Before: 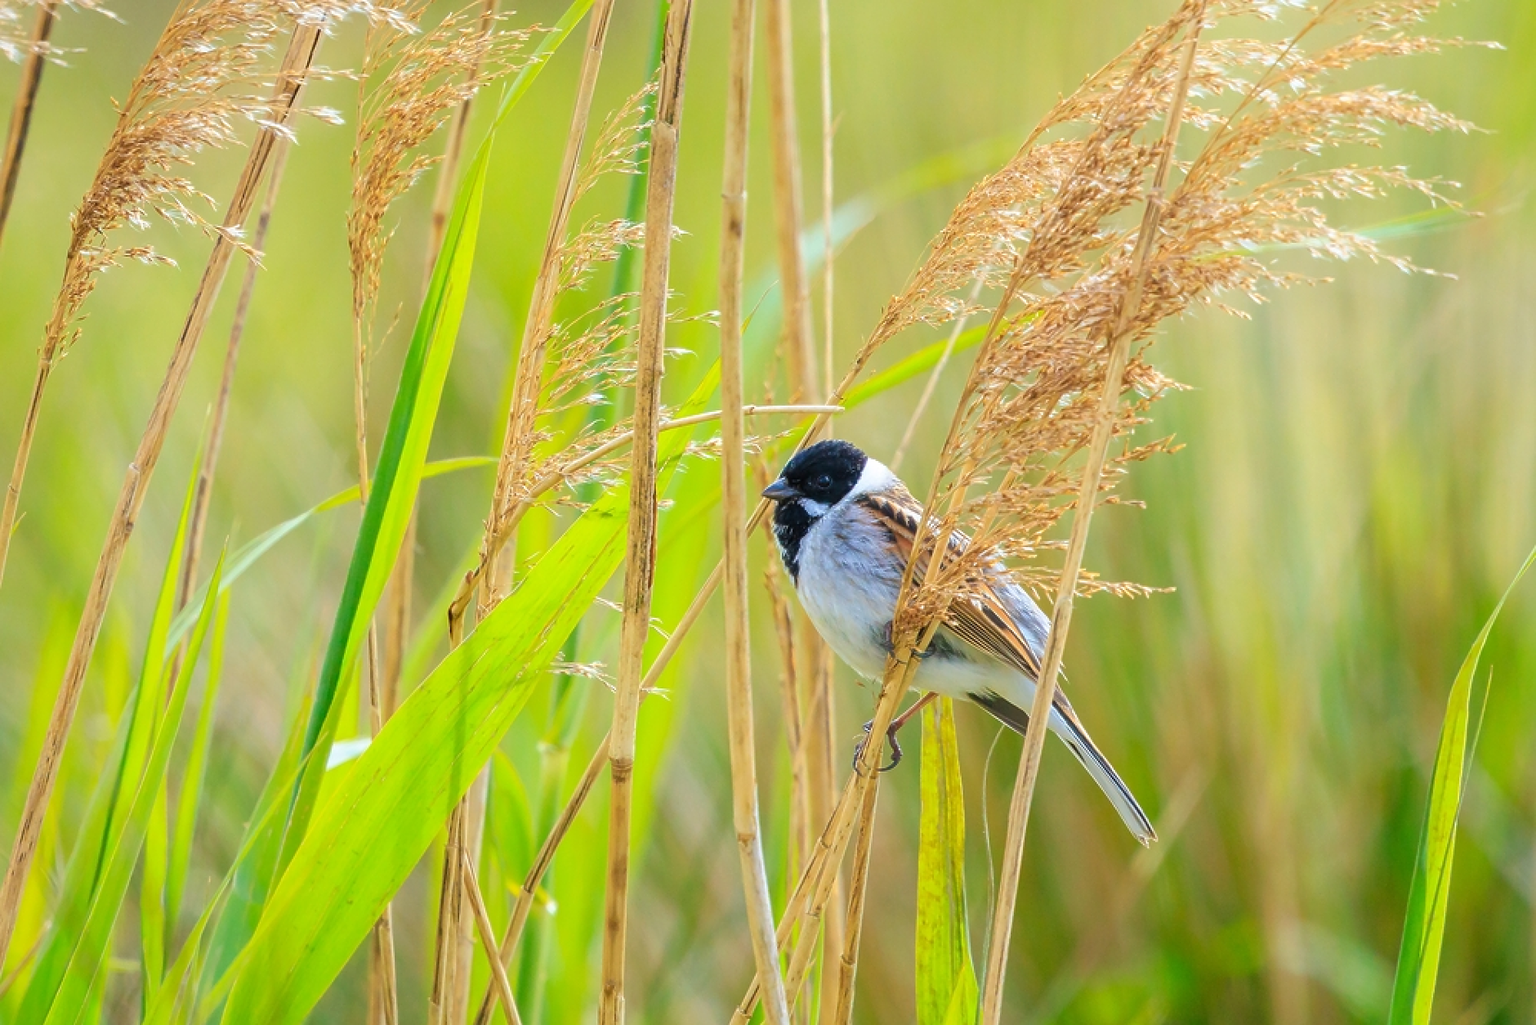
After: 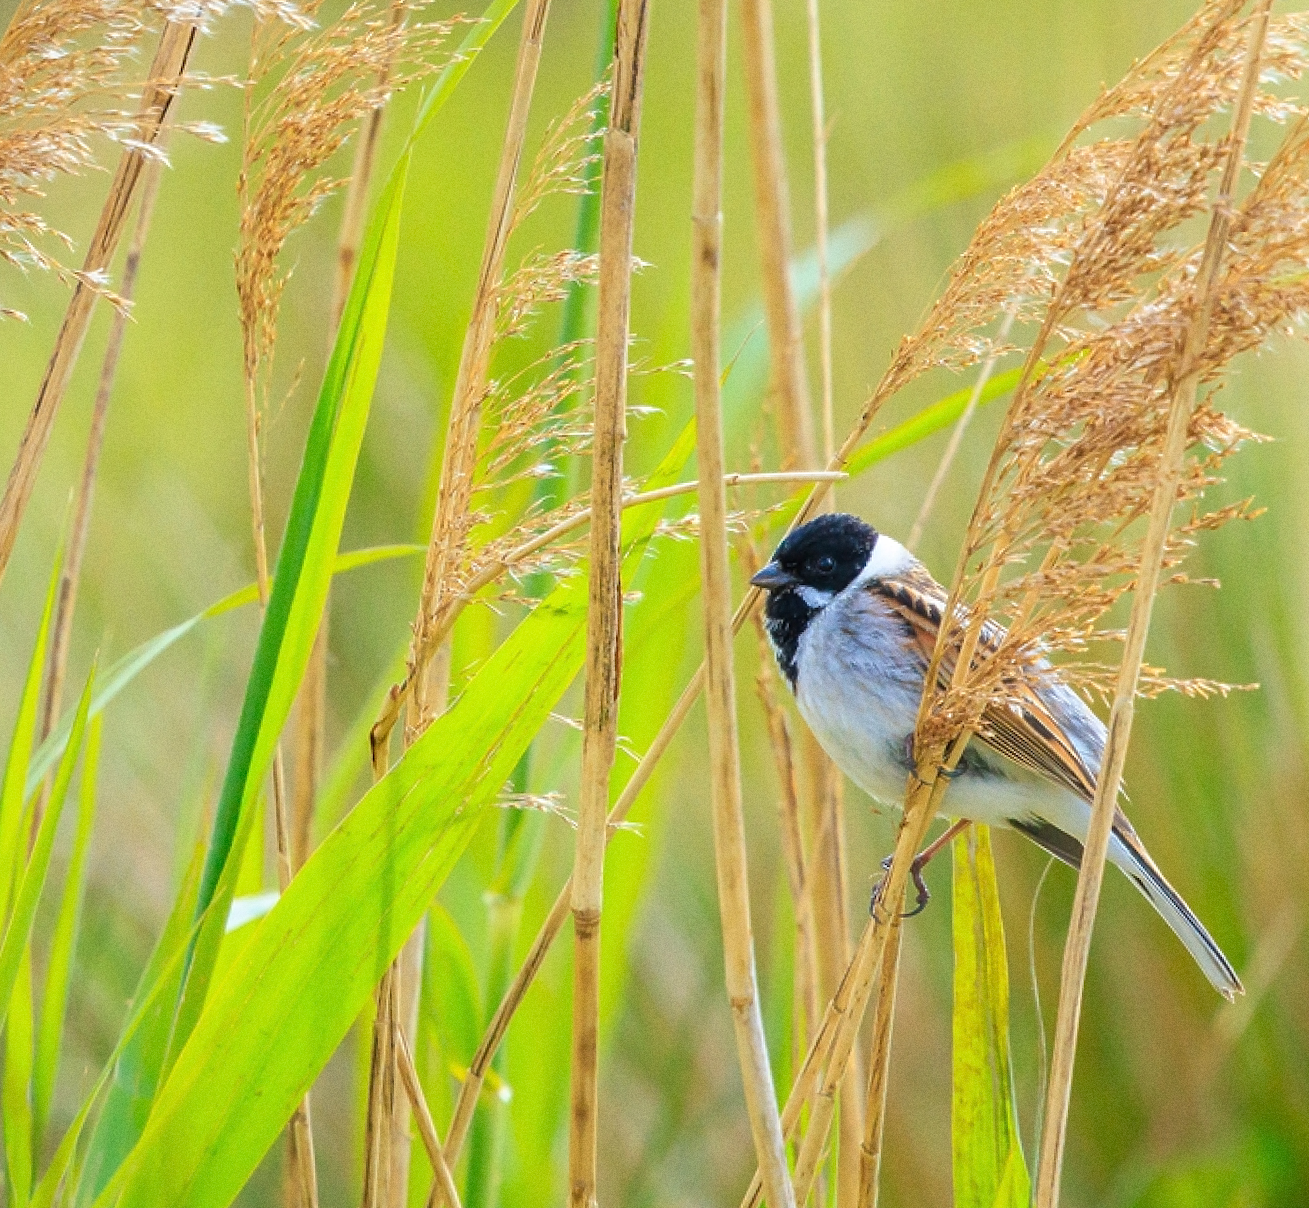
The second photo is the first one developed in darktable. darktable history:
rotate and perspective: rotation -1.42°, crop left 0.016, crop right 0.984, crop top 0.035, crop bottom 0.965
grain: coarseness 0.09 ISO
crop and rotate: left 9.061%, right 20.142%
